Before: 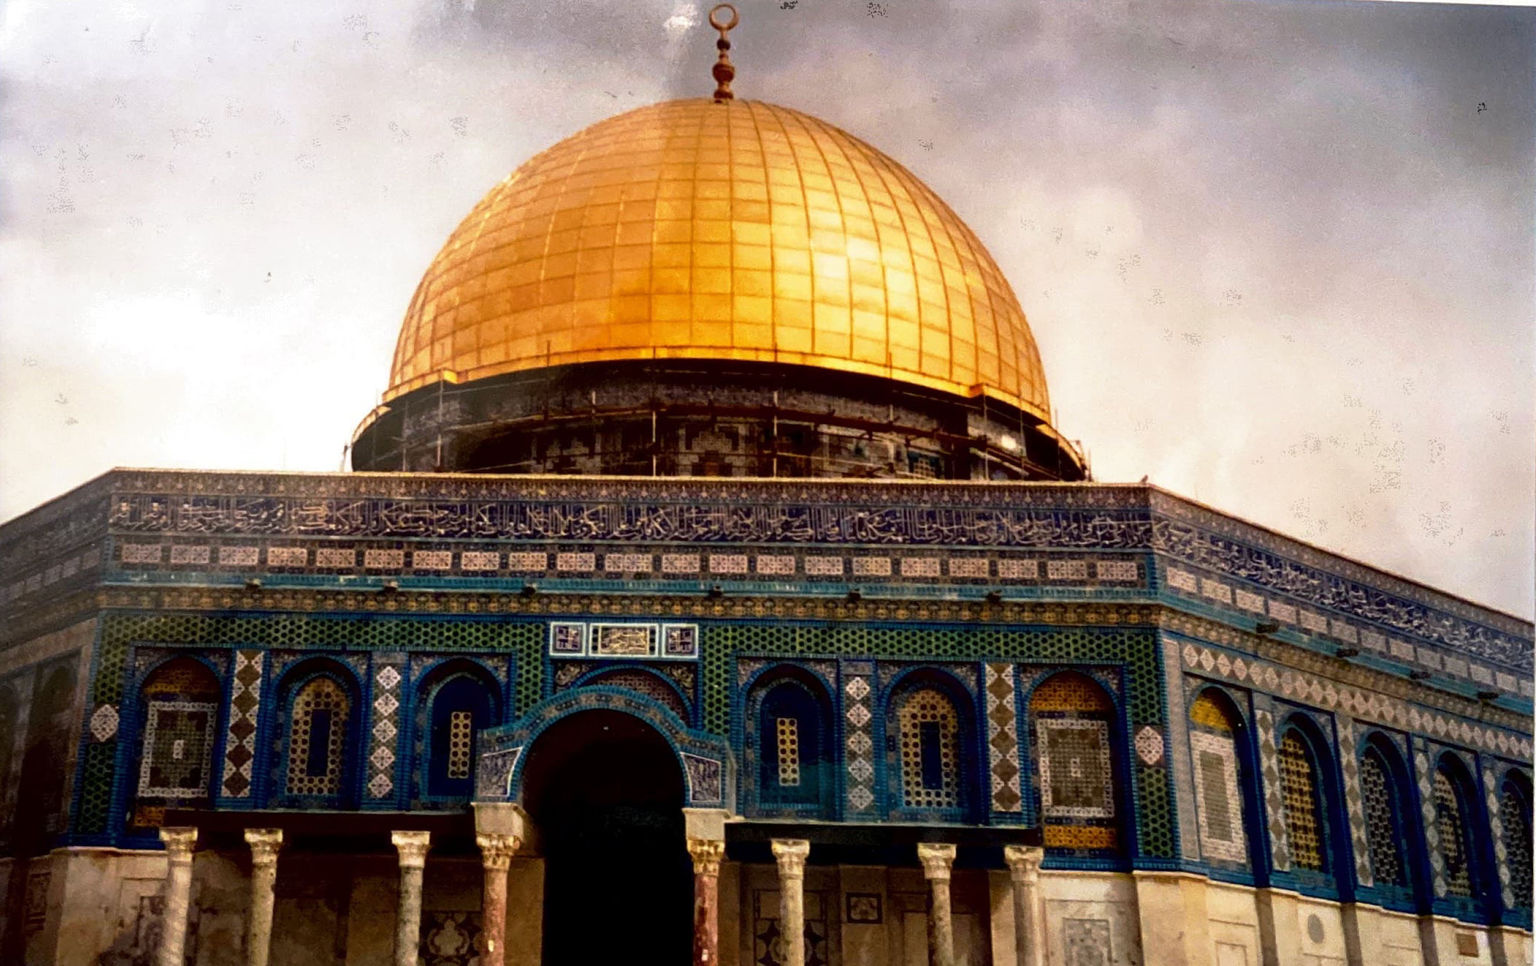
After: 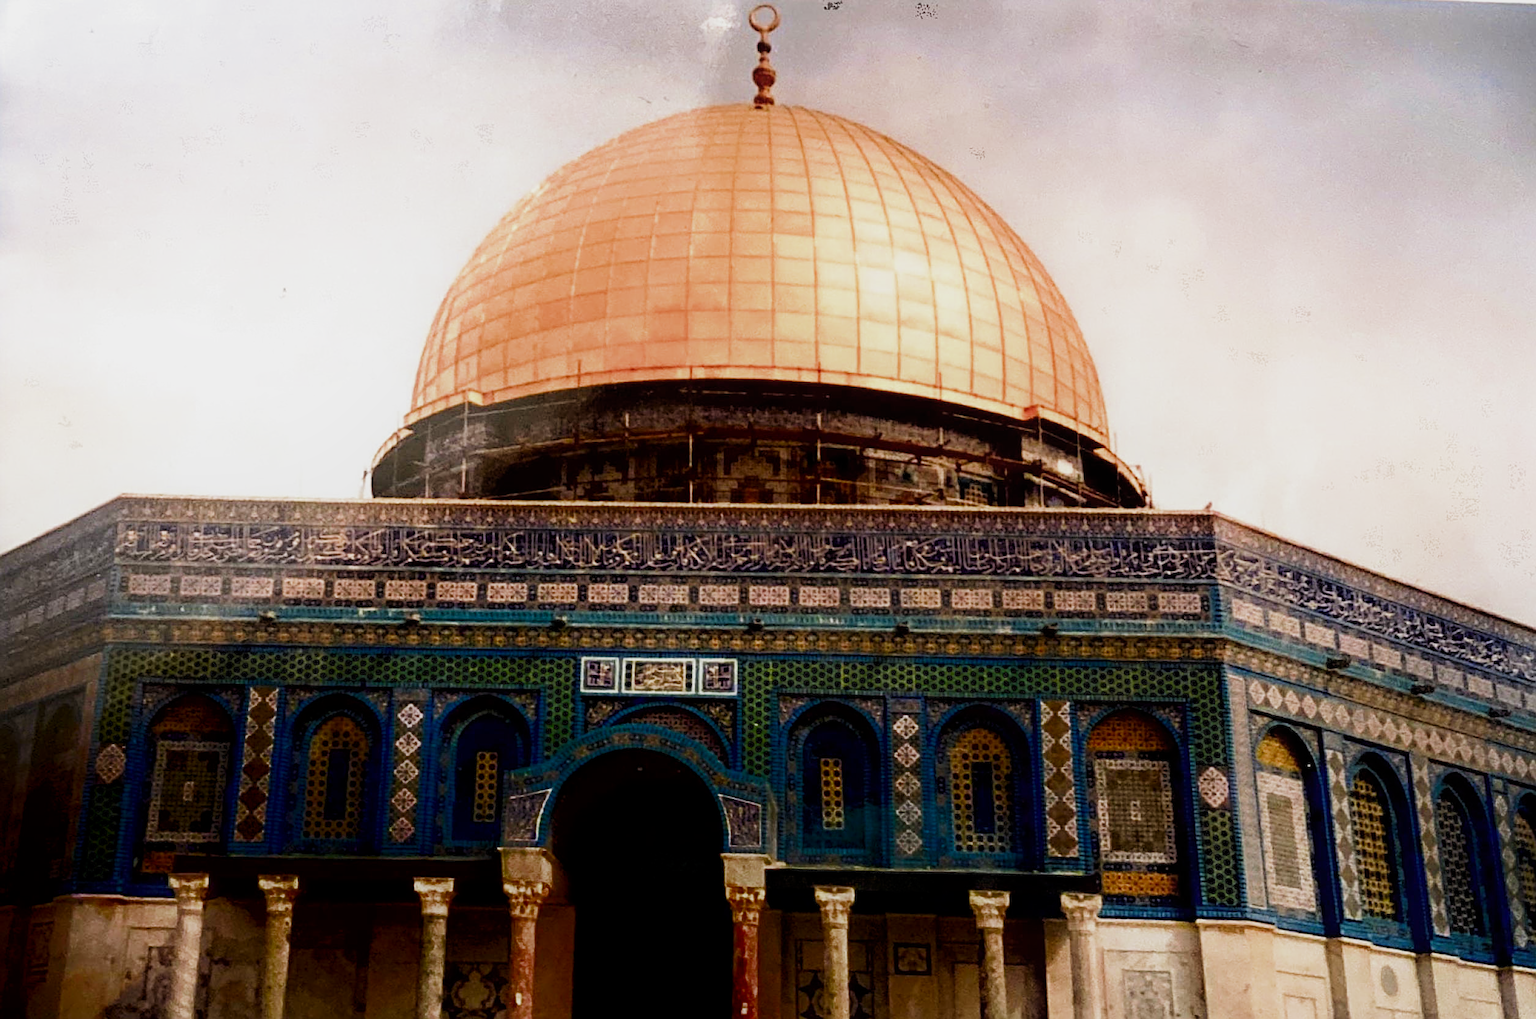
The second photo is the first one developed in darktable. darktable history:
exposure: black level correction 0, exposure 0.692 EV, compensate exposure bias true, compensate highlight preservation false
crop and rotate: left 0%, right 5.249%
filmic rgb: black relative exposure -7.65 EV, white relative exposure 4.56 EV, threshold 3.01 EV, hardness 3.61, add noise in highlights 0, preserve chrominance max RGB, color science v3 (2019), use custom middle-gray values true, contrast in highlights soft, enable highlight reconstruction true
shadows and highlights: shadows -71.82, highlights 33.81, soften with gaussian
sharpen: on, module defaults
